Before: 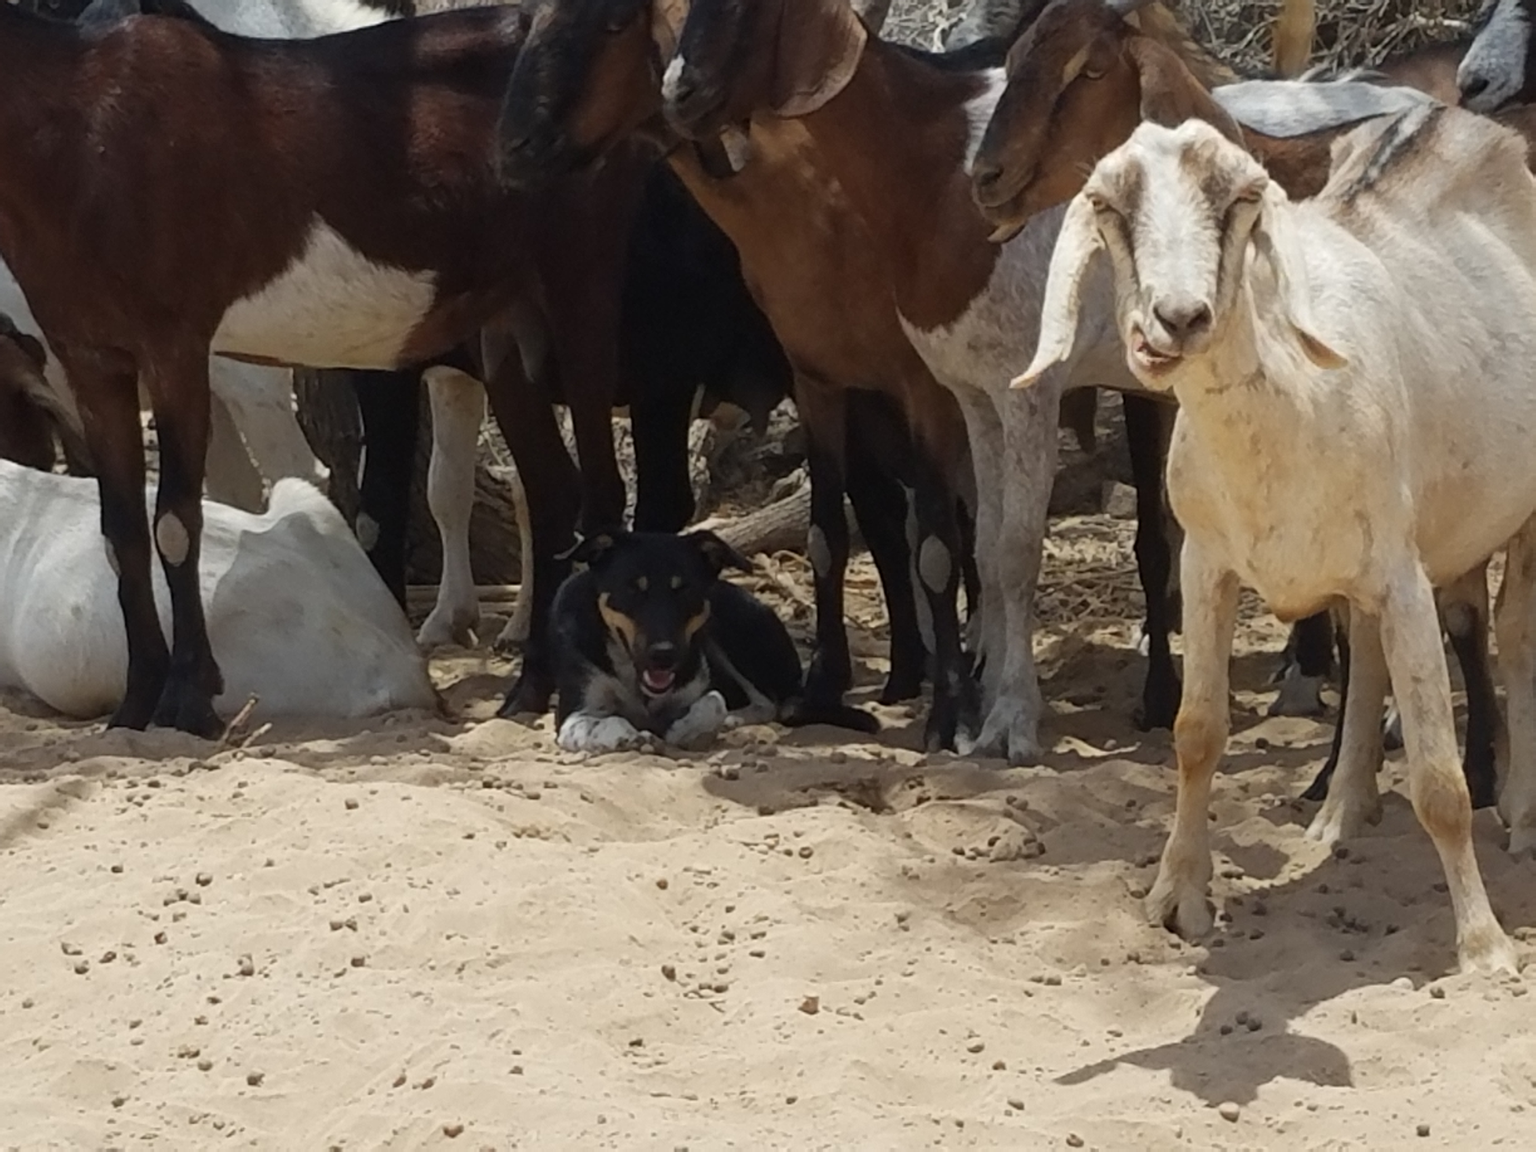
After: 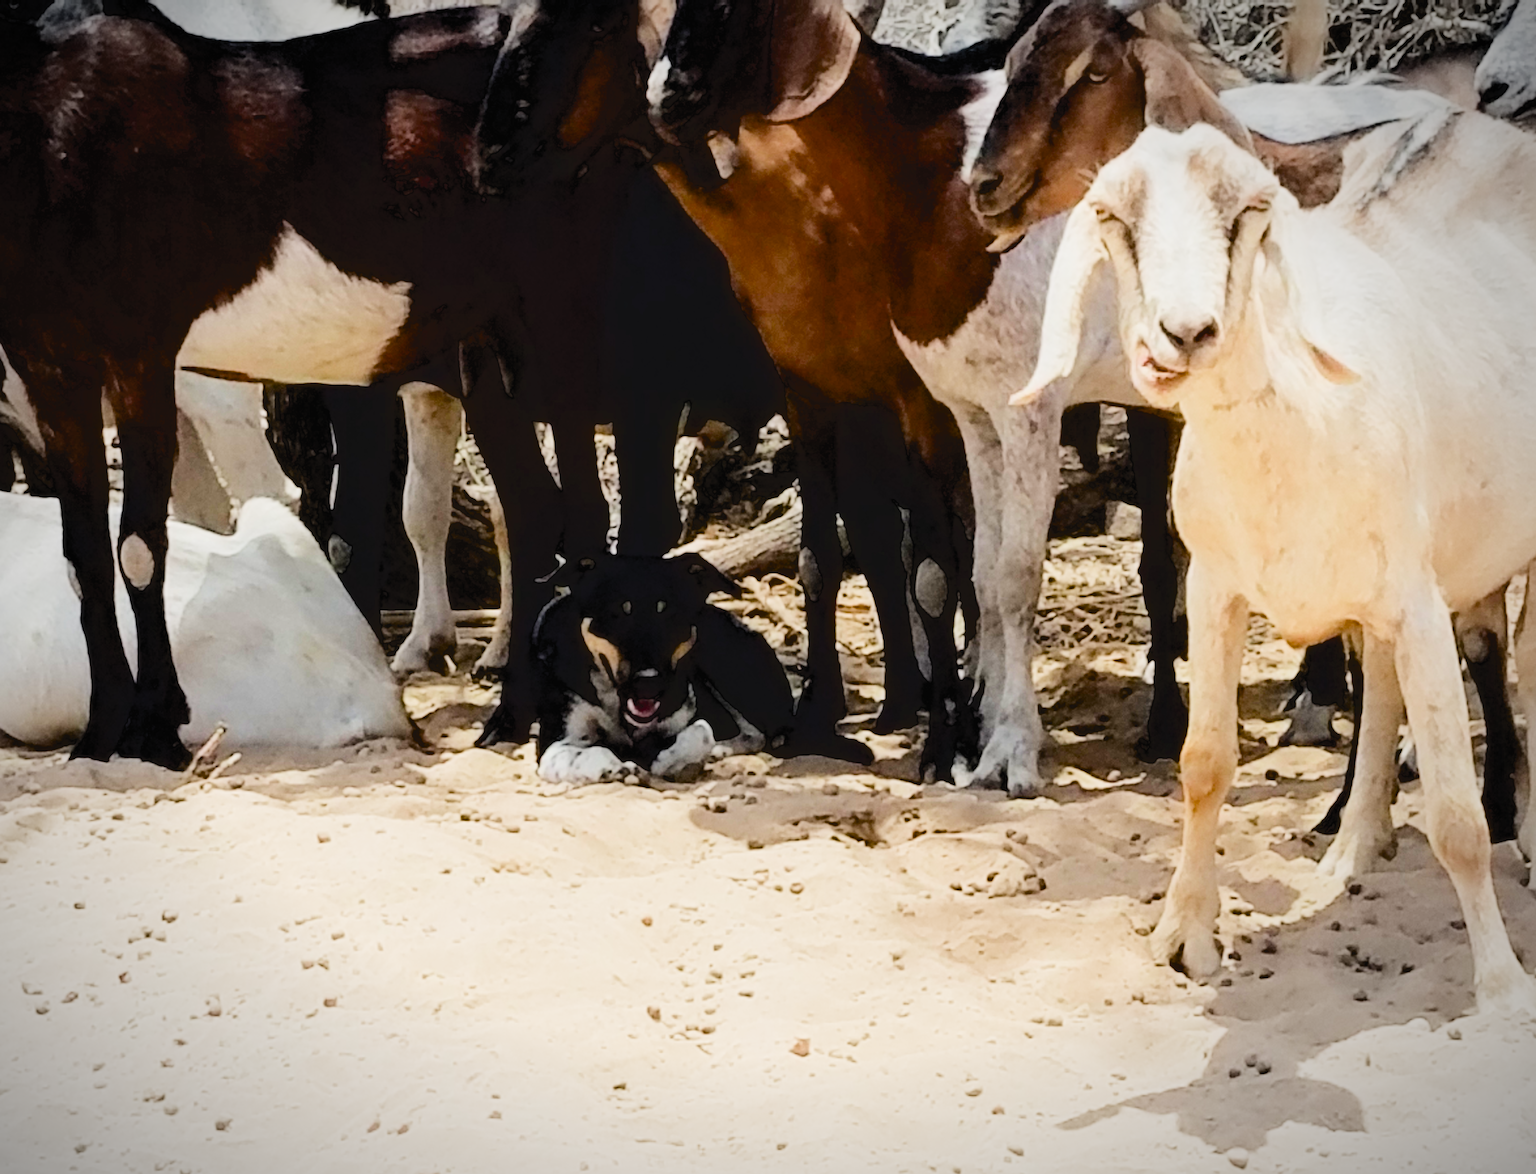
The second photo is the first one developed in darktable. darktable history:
crop and rotate: left 2.687%, right 1.288%, bottom 2.093%
contrast brightness saturation: contrast -0.012, brightness -0.014, saturation 0.038
tone equalizer: -8 EV -0.435 EV, -7 EV -0.371 EV, -6 EV -0.308 EV, -5 EV -0.218 EV, -3 EV 0.216 EV, -2 EV 0.346 EV, -1 EV 0.383 EV, +0 EV 0.445 EV, edges refinement/feathering 500, mask exposure compensation -1.57 EV, preserve details no
exposure: black level correction 0.016, exposure 1.788 EV, compensate highlight preservation false
tone curve: curves: ch0 [(0, 0) (0.003, 0.005) (0.011, 0.021) (0.025, 0.042) (0.044, 0.065) (0.069, 0.074) (0.1, 0.092) (0.136, 0.123) (0.177, 0.159) (0.224, 0.2) (0.277, 0.252) (0.335, 0.32) (0.399, 0.392) (0.468, 0.468) (0.543, 0.549) (0.623, 0.638) (0.709, 0.721) (0.801, 0.812) (0.898, 0.896) (1, 1)], color space Lab, independent channels, preserve colors none
vignetting: fall-off radius 59.85%, brightness -0.616, saturation -0.672, automatic ratio true
filmic rgb: black relative exposure -6.07 EV, white relative exposure 6.95 EV, threshold 2.98 EV, hardness 2.24, color science v4 (2020), enable highlight reconstruction true
